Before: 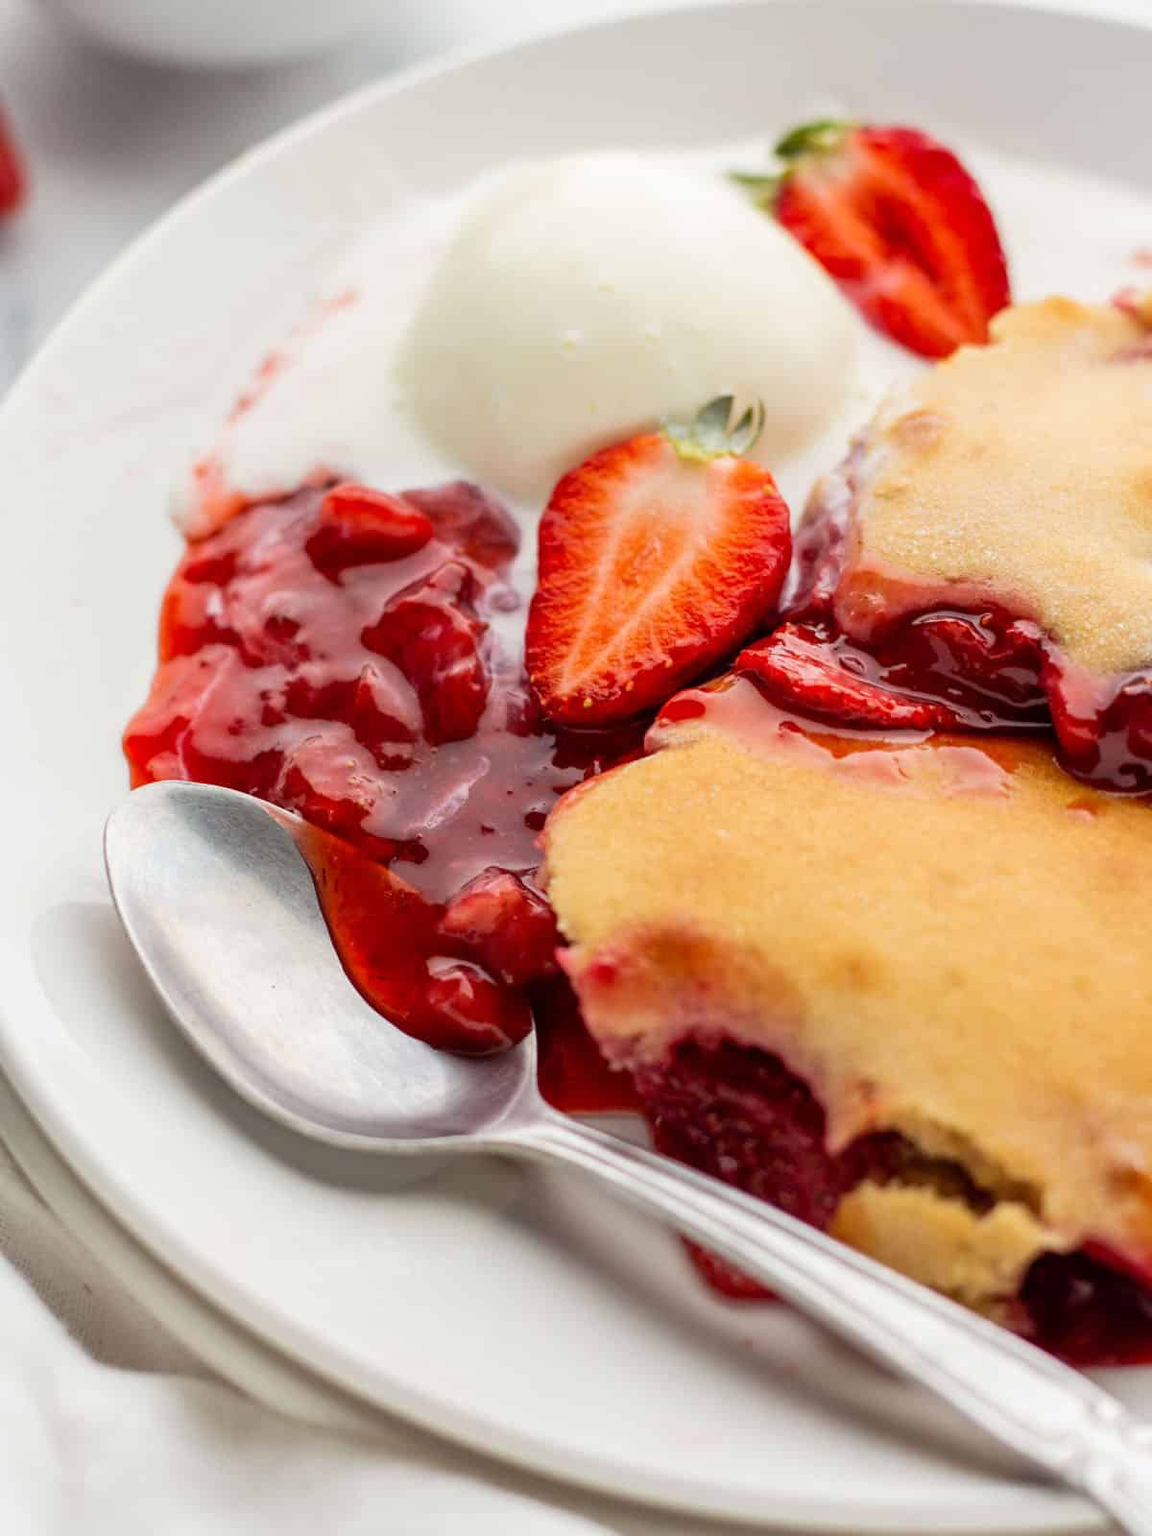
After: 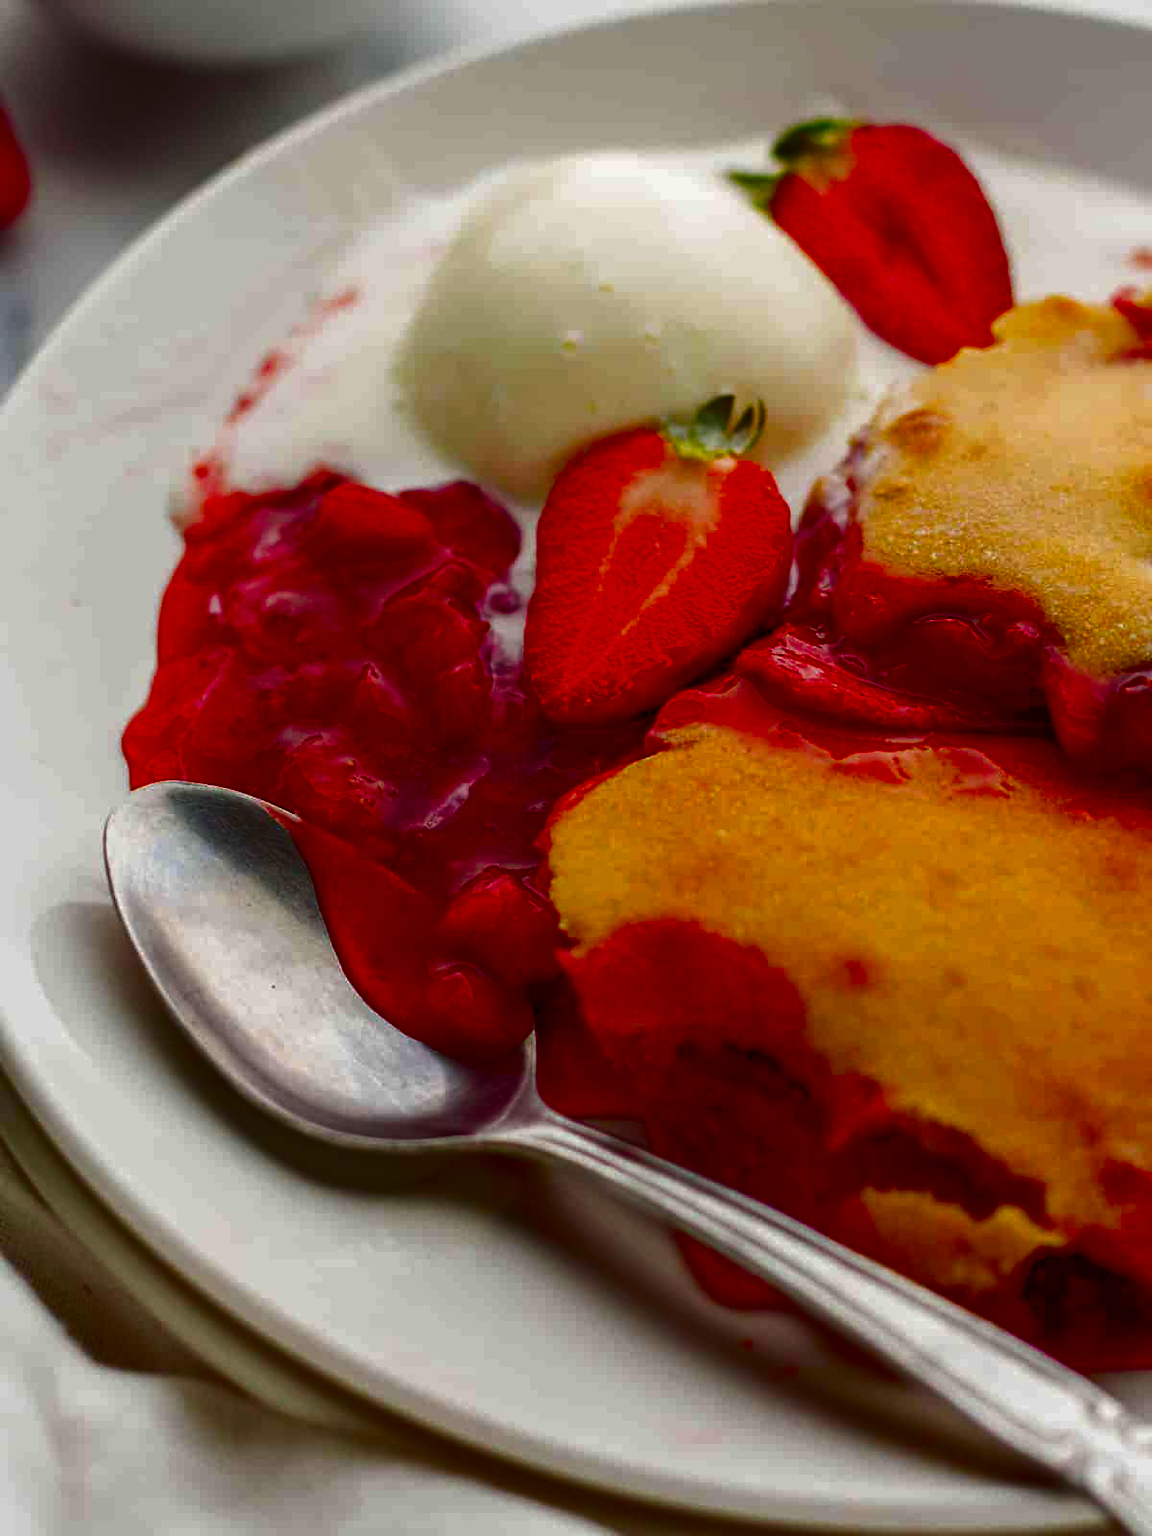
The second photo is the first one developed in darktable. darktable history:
contrast brightness saturation: brightness -0.996, saturation 0.997
